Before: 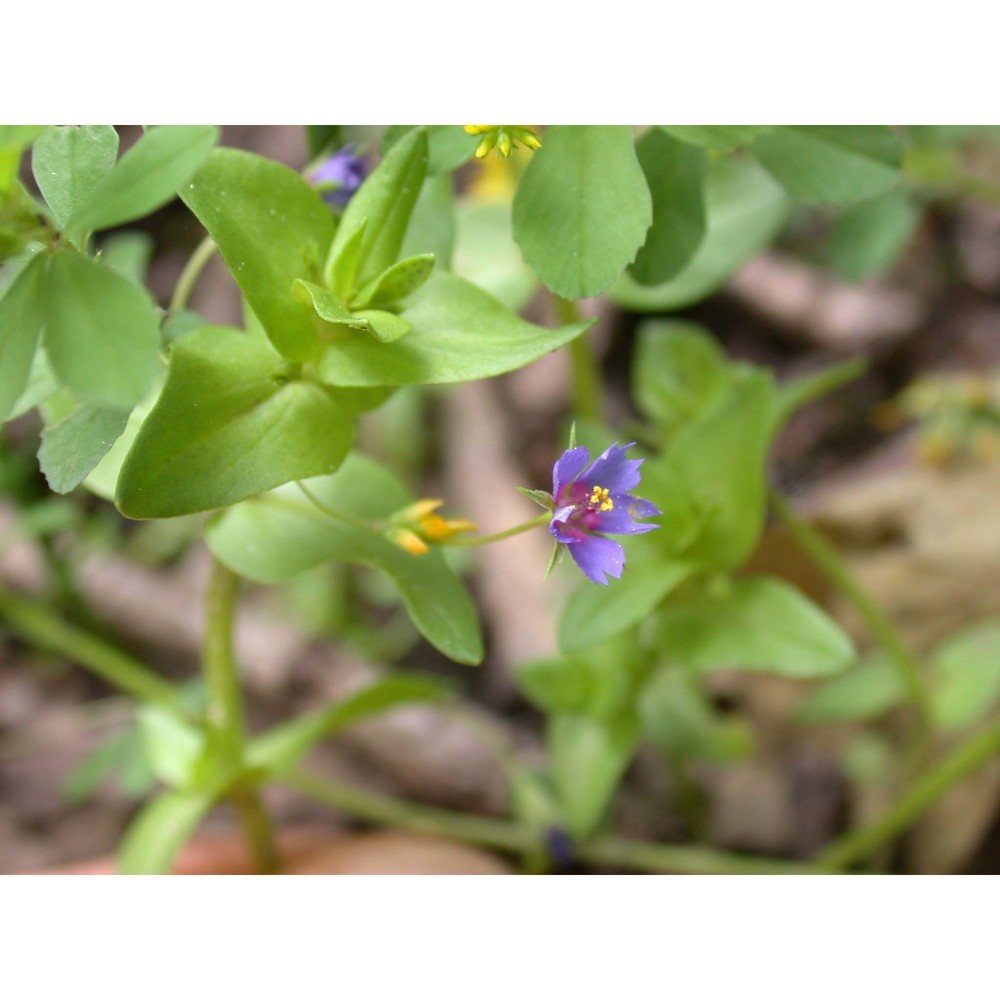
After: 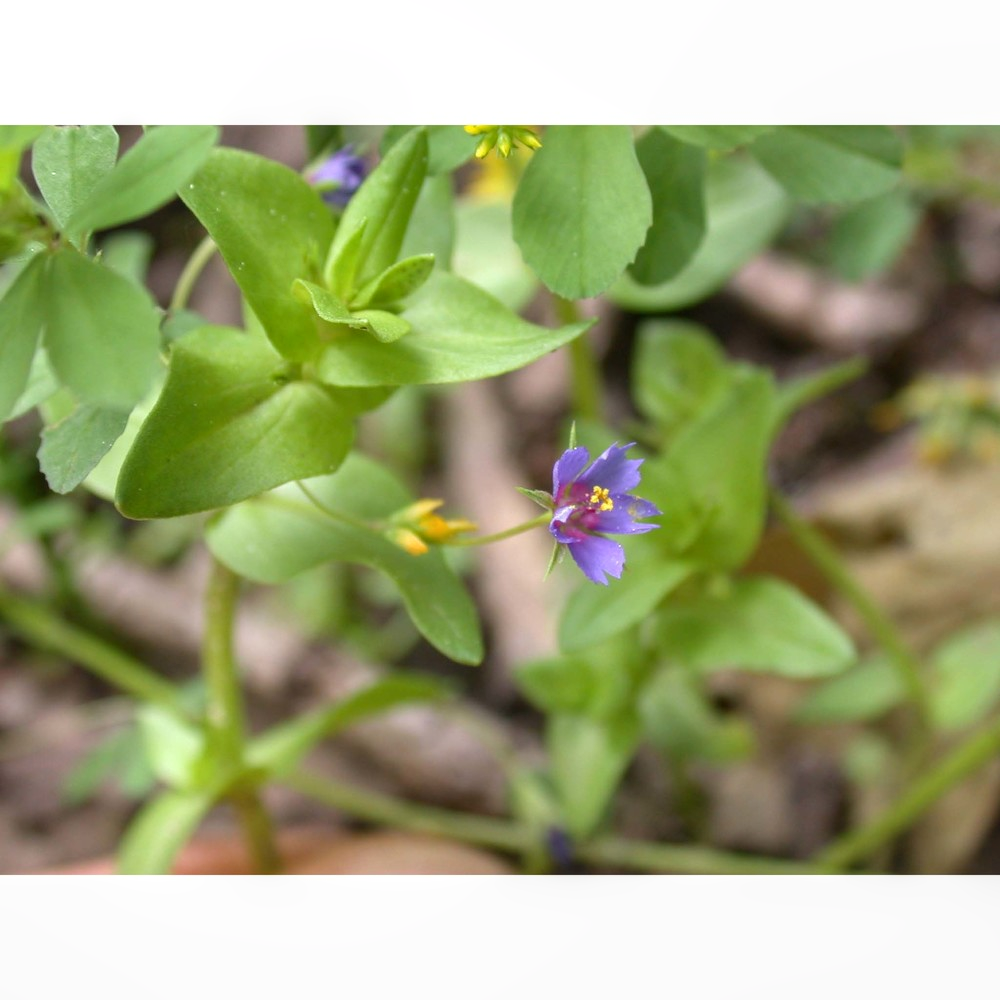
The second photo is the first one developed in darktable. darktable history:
base curve: curves: ch0 [(0, 0) (0.989, 0.992)]
local contrast: detail 115%
